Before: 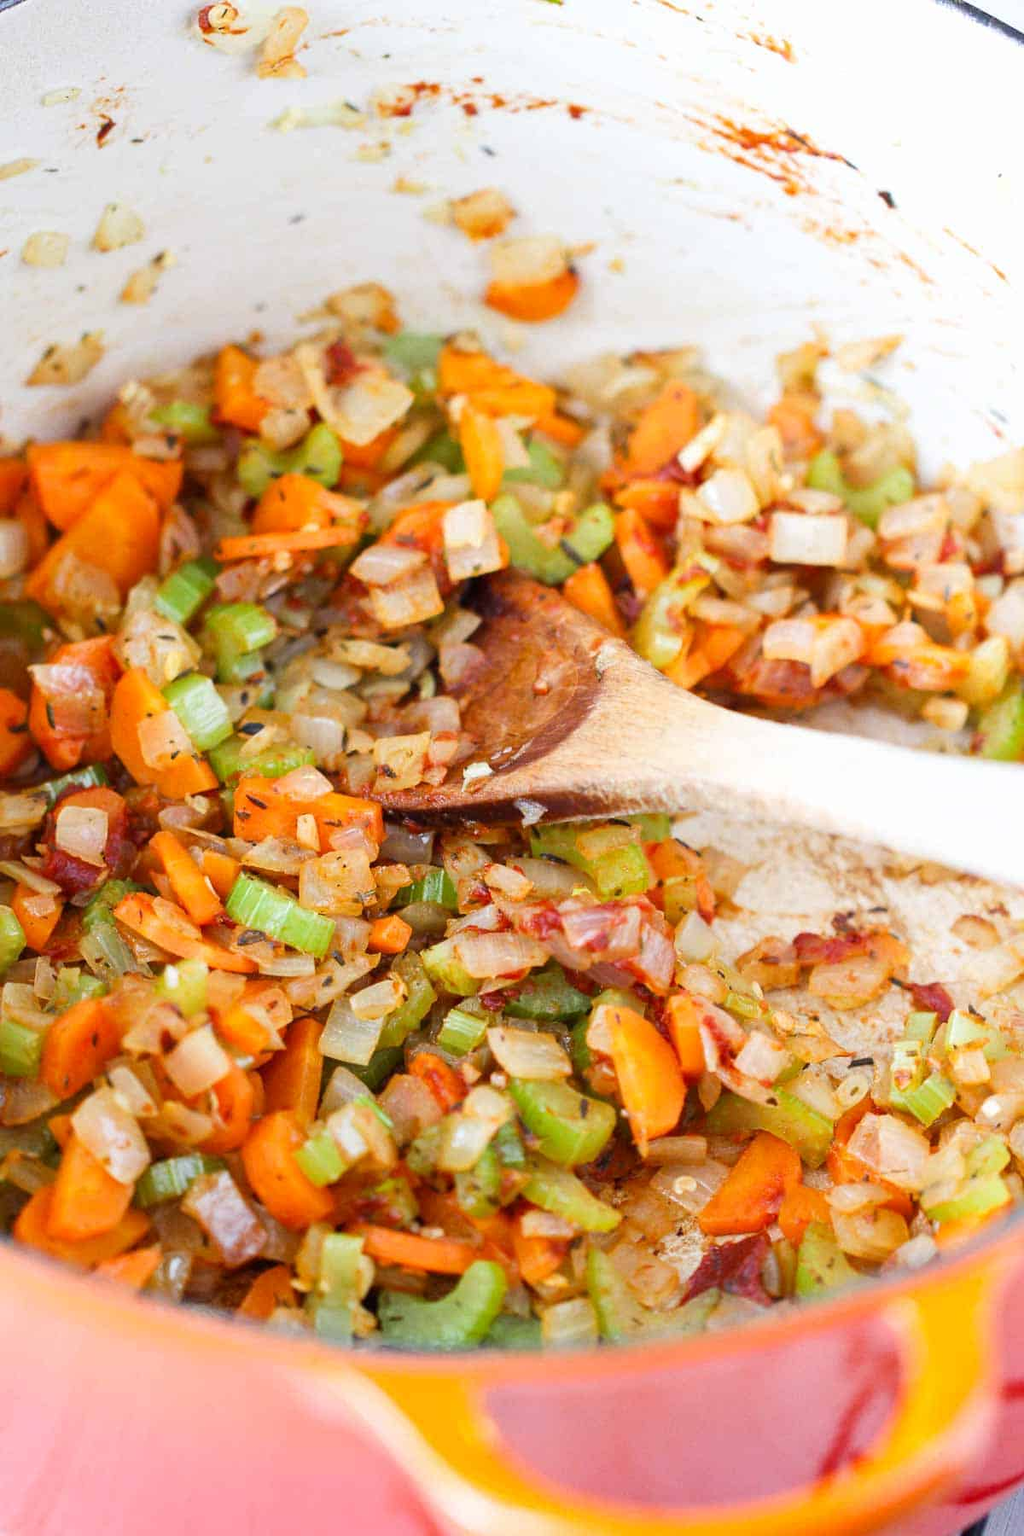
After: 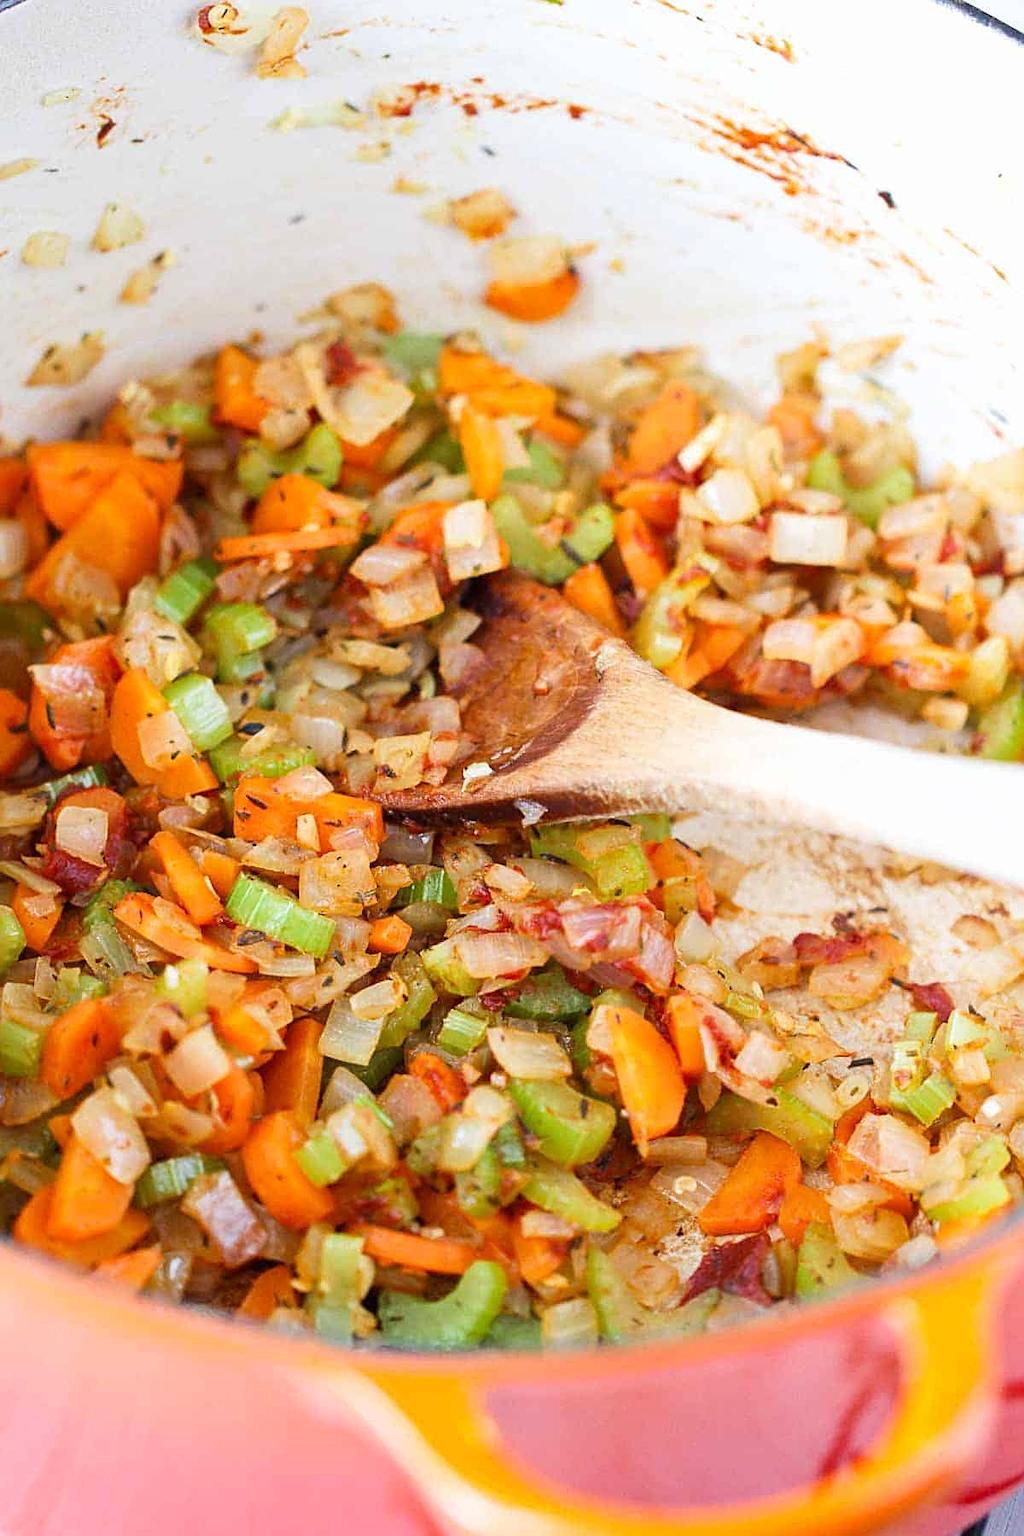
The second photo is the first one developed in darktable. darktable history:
sharpen: on, module defaults
velvia: strength 15.36%
